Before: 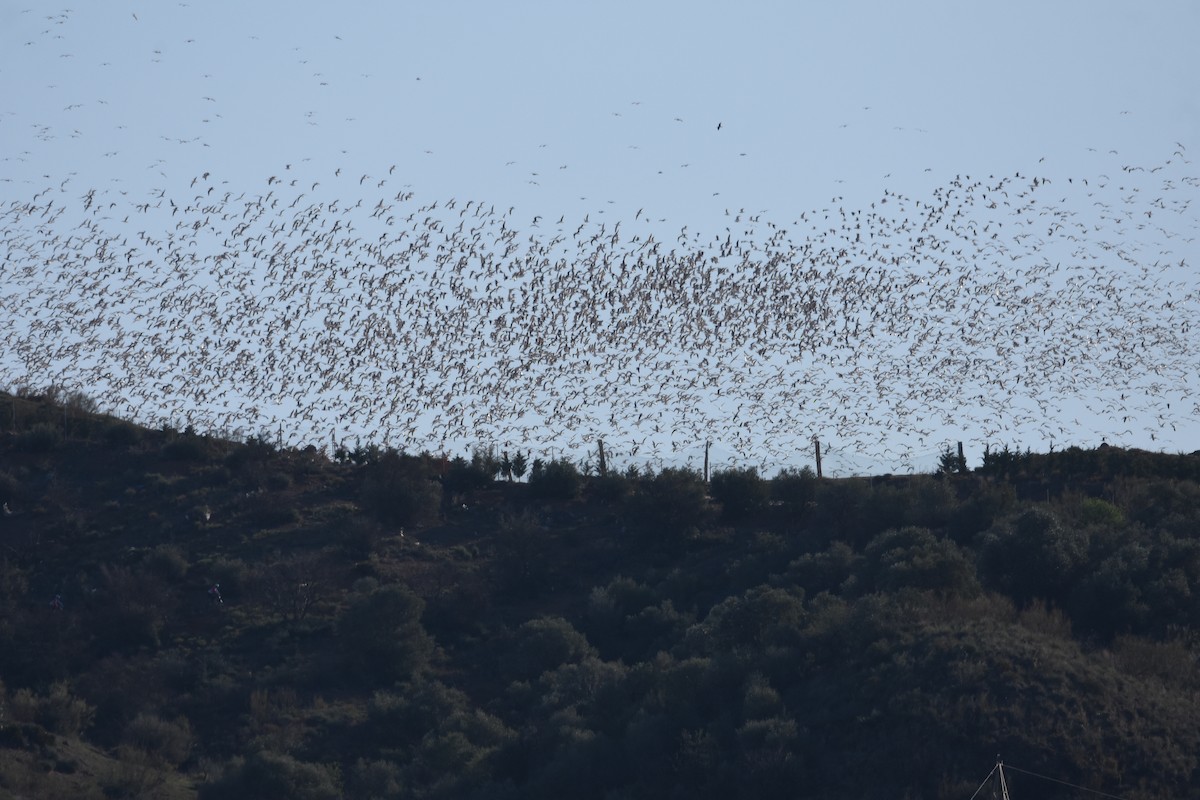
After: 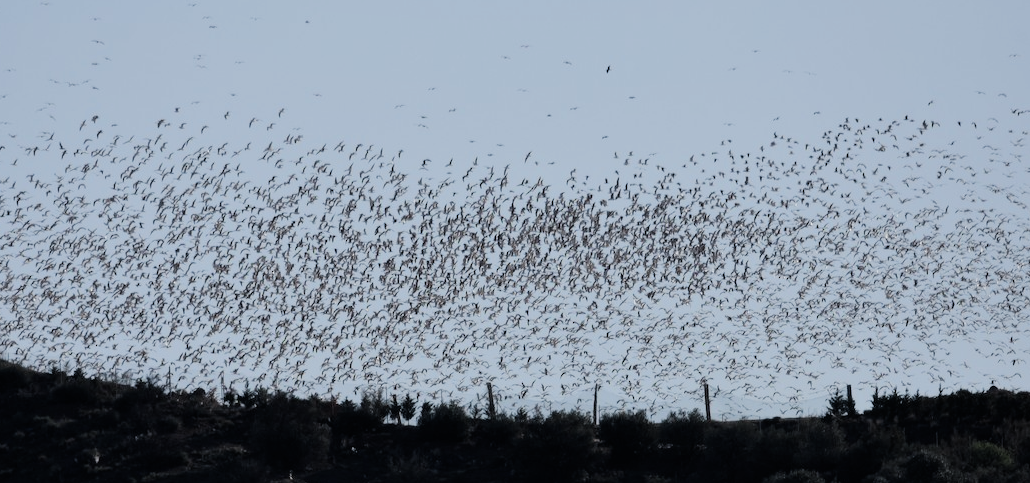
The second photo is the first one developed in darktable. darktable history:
crop and rotate: left 9.31%, top 7.203%, right 4.831%, bottom 32.335%
shadows and highlights: shadows 24.78, highlights -25.66
filmic rgb: black relative exposure -5.12 EV, white relative exposure 3.51 EV, hardness 3.17, contrast 1.198, highlights saturation mix -49.81%
